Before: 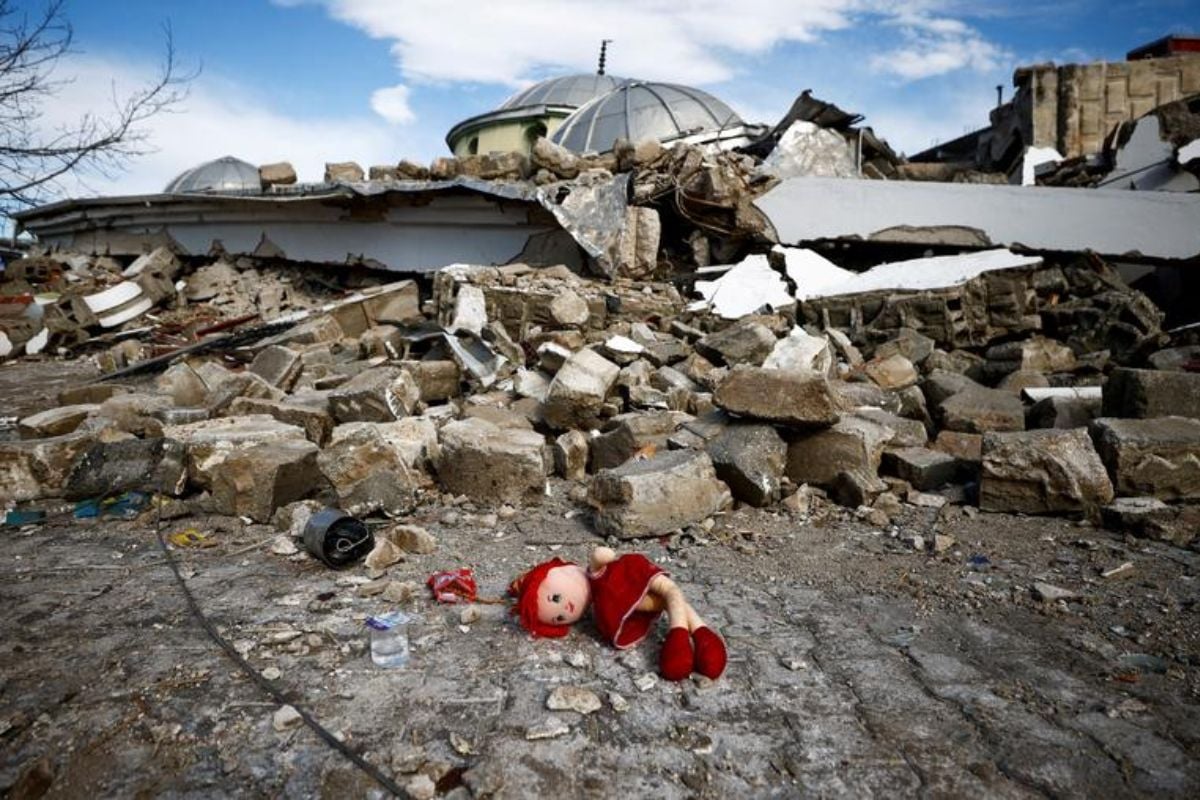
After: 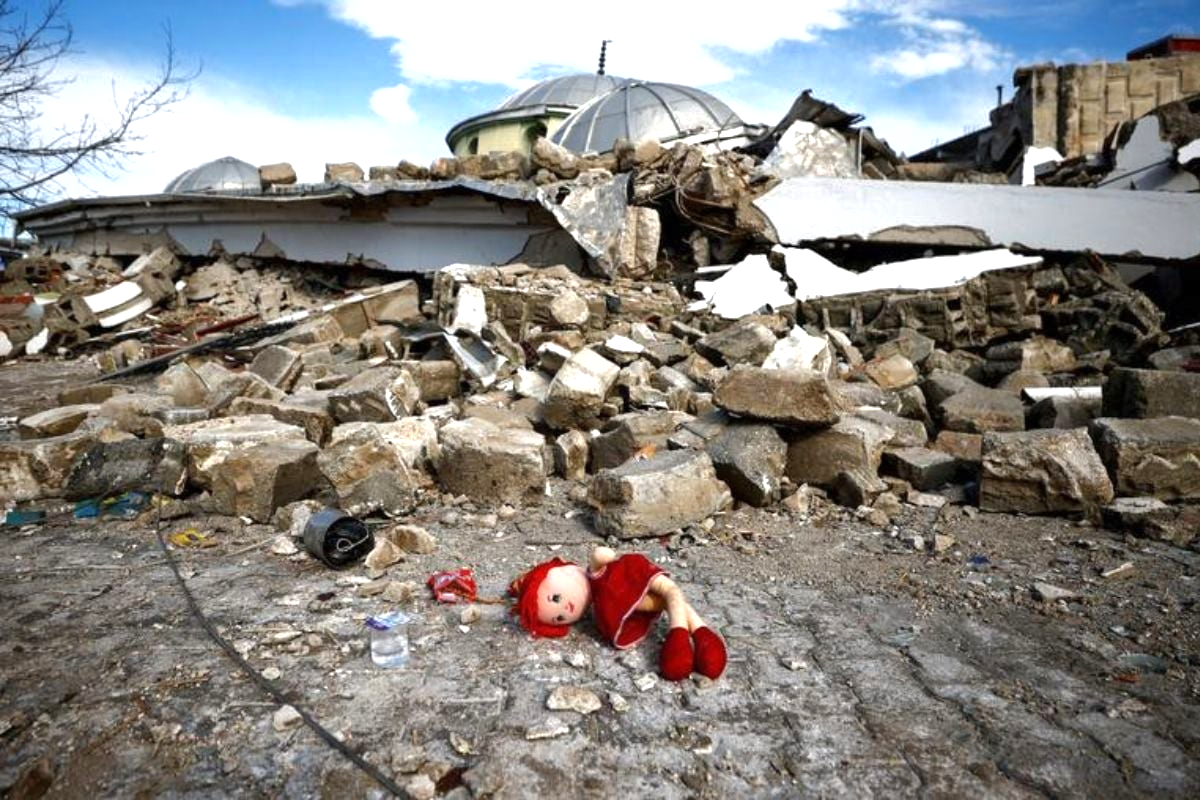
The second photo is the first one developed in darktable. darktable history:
shadows and highlights: shadows 10, white point adjustment 1, highlights -40
exposure: exposure 0.6 EV, compensate highlight preservation false
